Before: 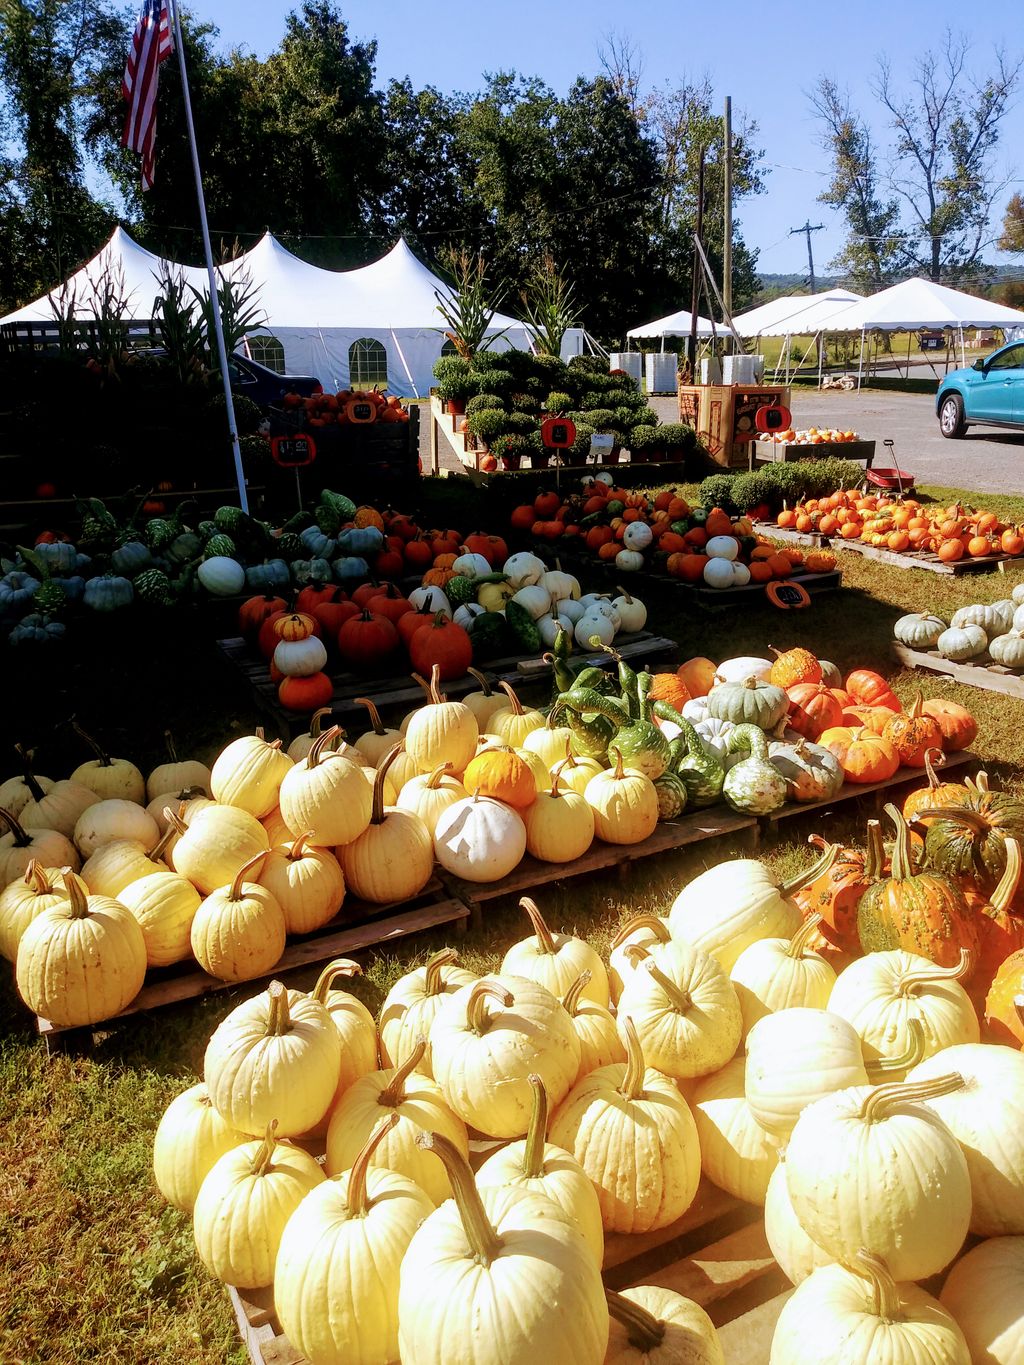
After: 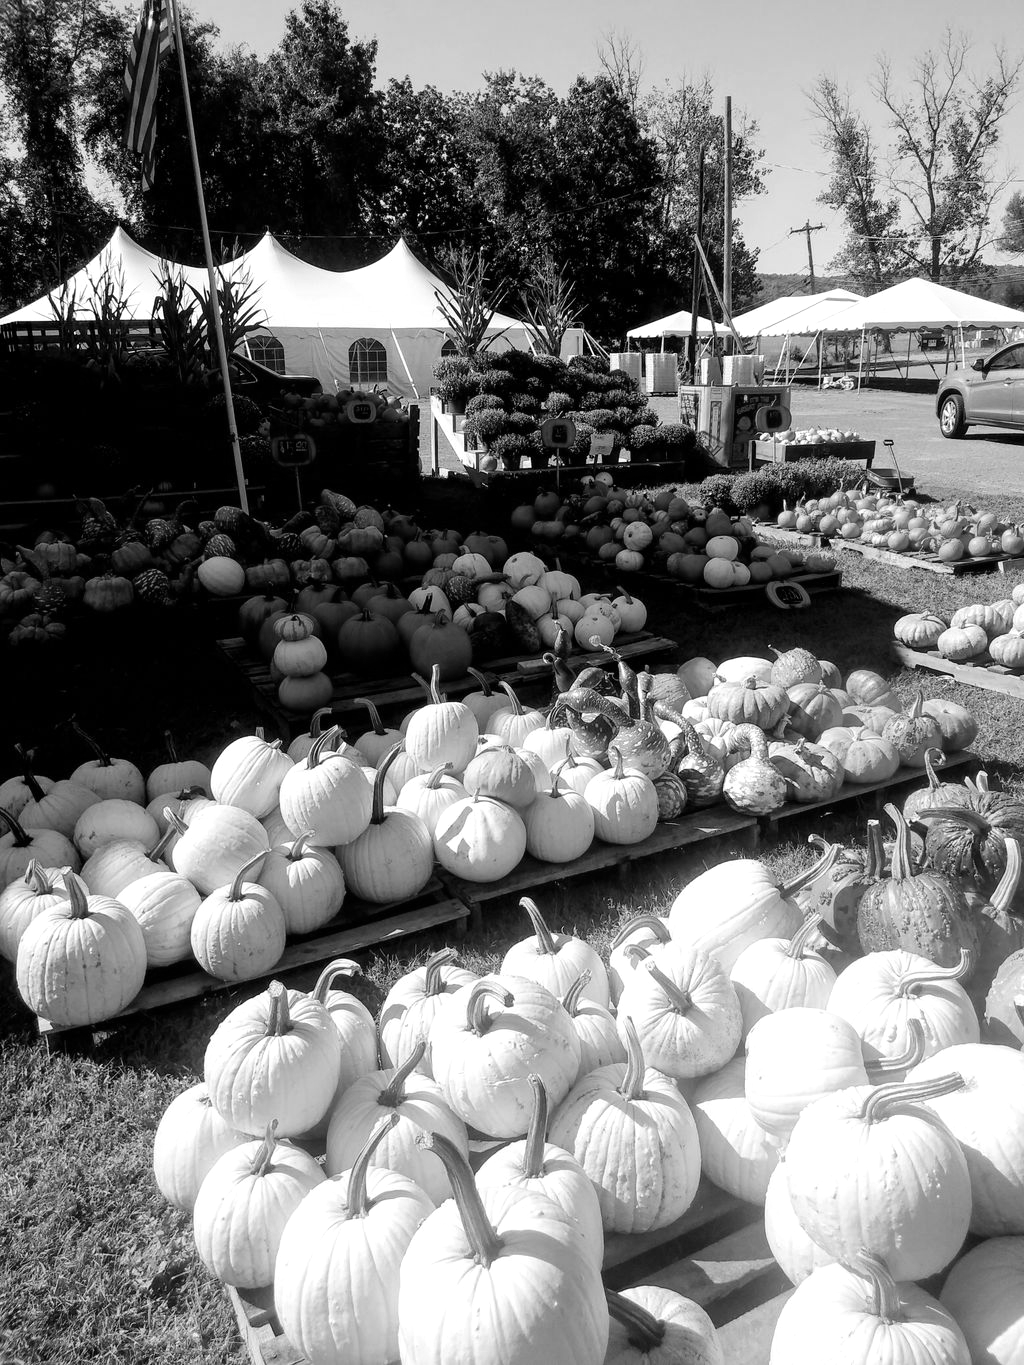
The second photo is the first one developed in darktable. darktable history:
base curve: curves: ch0 [(0, 0) (0.297, 0.298) (1, 1)], preserve colors none
monochrome: a -3.63, b -0.465
color correction: highlights a* 9.03, highlights b* 8.71, shadows a* 40, shadows b* 40, saturation 0.8
levels: levels [0, 0.476, 0.951]
